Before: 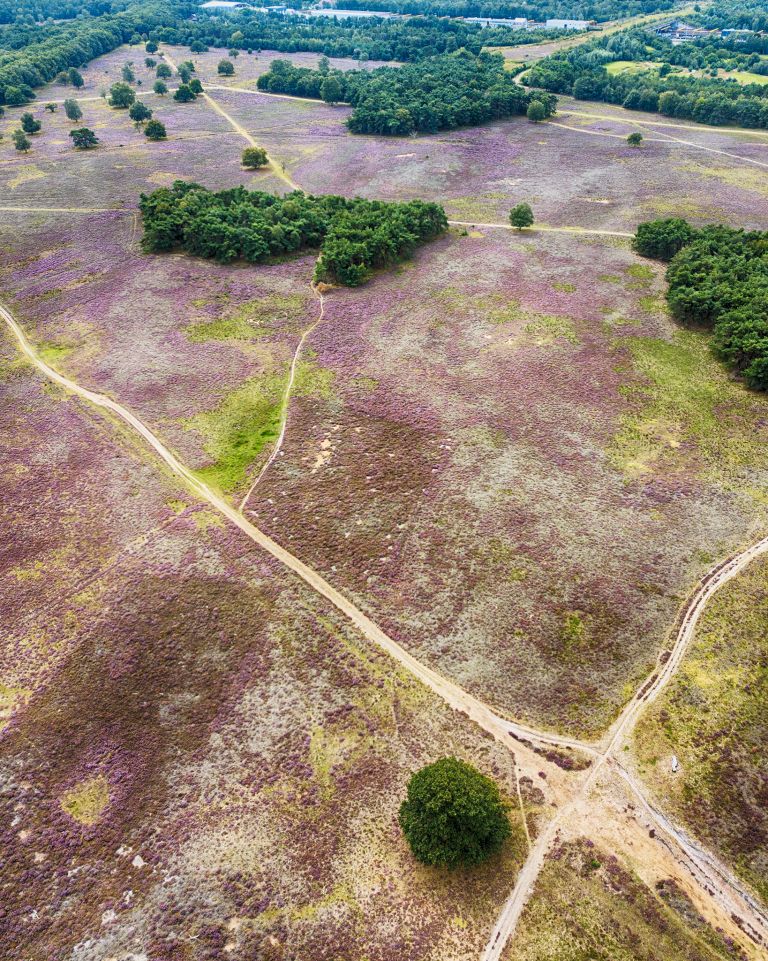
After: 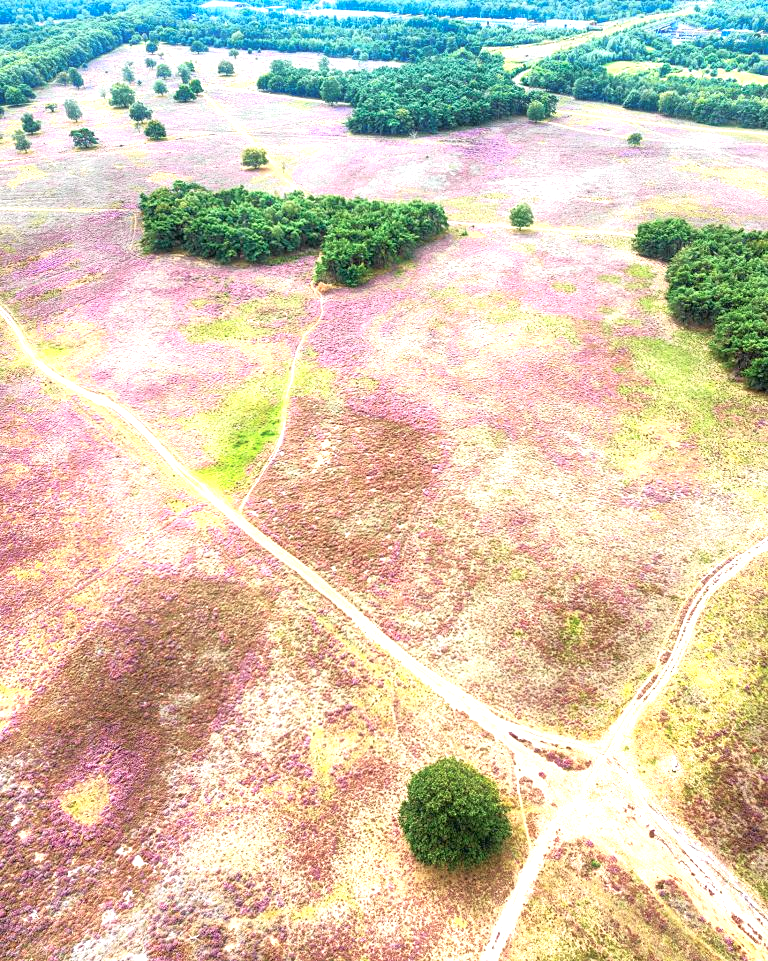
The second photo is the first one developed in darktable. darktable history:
tone curve: curves: ch0 [(0, 0) (0.058, 0.027) (0.214, 0.183) (0.304, 0.288) (0.561, 0.554) (0.687, 0.677) (0.768, 0.768) (0.858, 0.861) (0.986, 0.957)]; ch1 [(0, 0) (0.172, 0.123) (0.312, 0.296) (0.437, 0.429) (0.471, 0.469) (0.502, 0.5) (0.513, 0.515) (0.583, 0.604) (0.631, 0.659) (0.703, 0.721) (0.889, 0.924) (1, 1)]; ch2 [(0, 0) (0.411, 0.424) (0.485, 0.497) (0.502, 0.5) (0.517, 0.511) (0.566, 0.573) (0.622, 0.613) (0.709, 0.677) (1, 1)], color space Lab, independent channels, preserve colors none
contrast equalizer: y [[0.5, 0.486, 0.447, 0.446, 0.489, 0.5], [0.5 ×6], [0.5 ×6], [0 ×6], [0 ×6]]
exposure: black level correction 0, exposure 1.45 EV, compensate exposure bias true, compensate highlight preservation false
